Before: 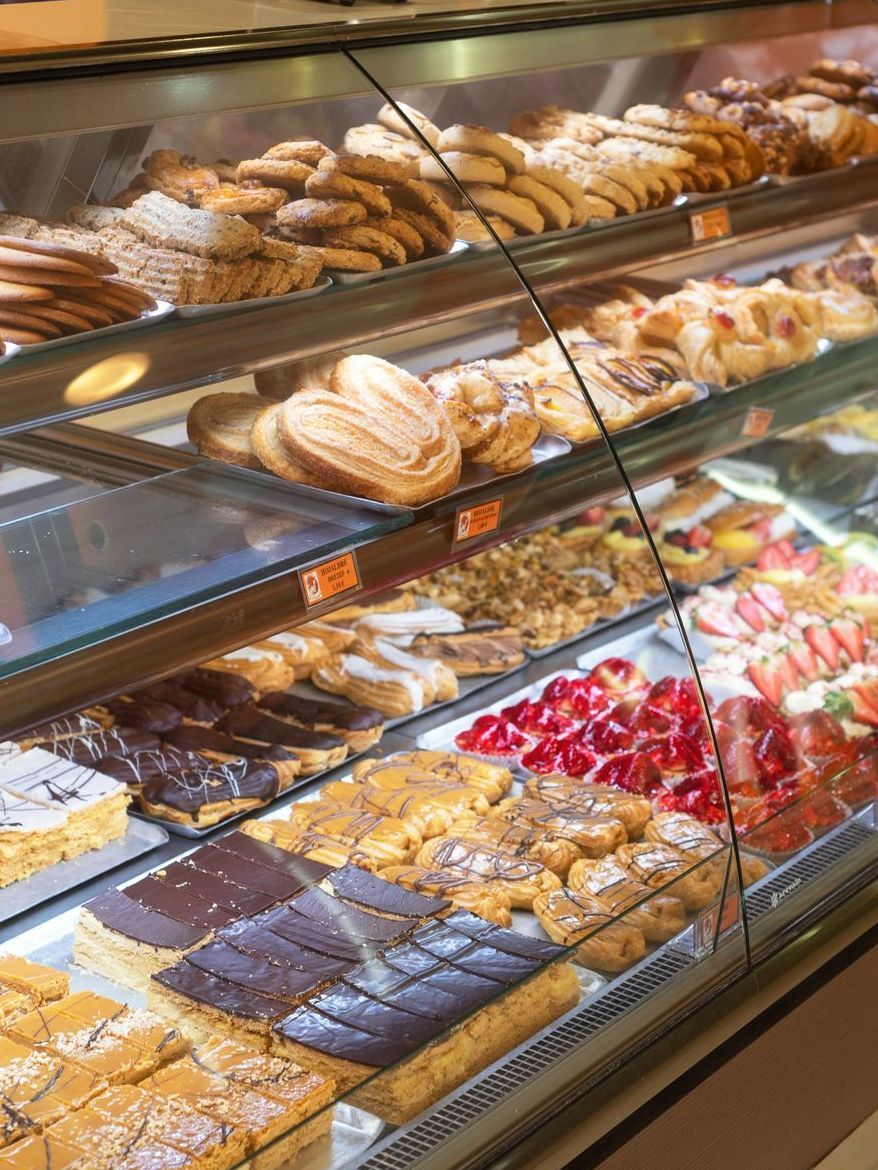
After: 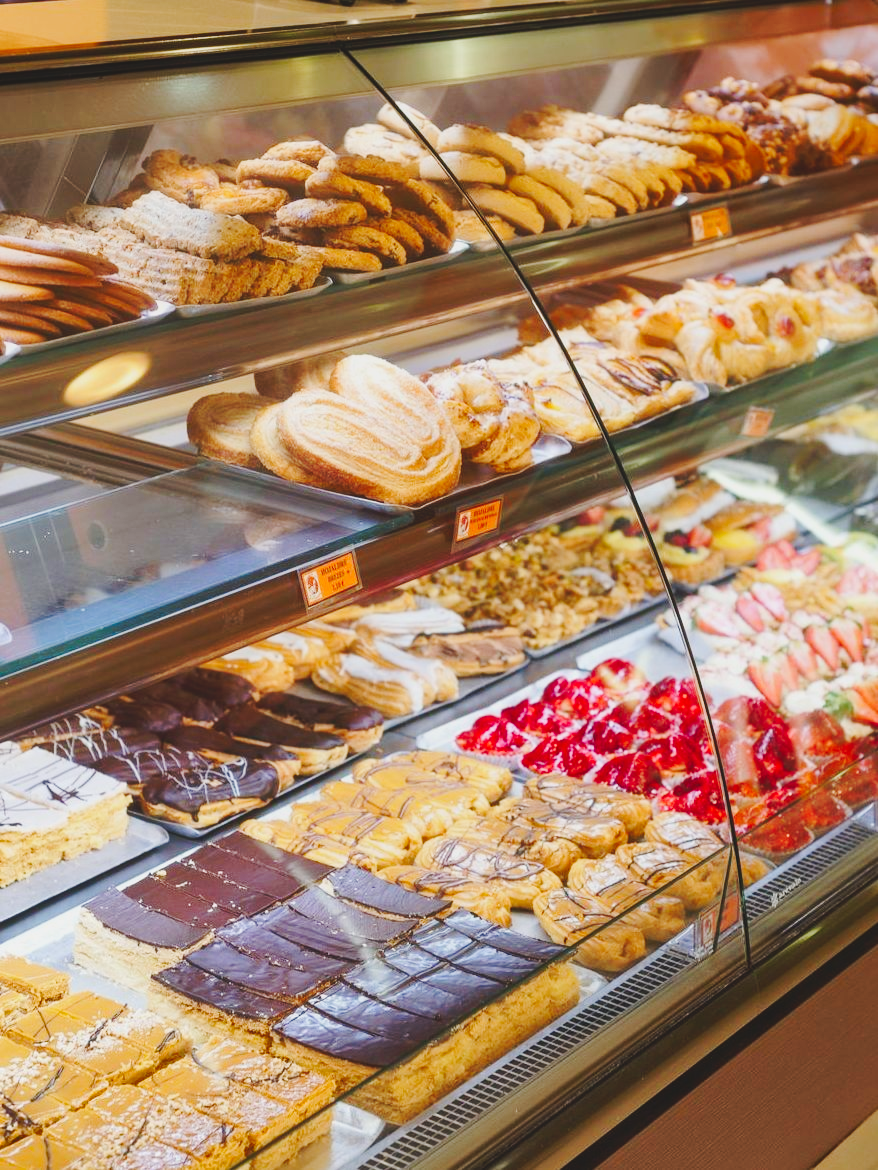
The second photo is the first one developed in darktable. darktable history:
tone curve: curves: ch0 [(0, 0.023) (0.103, 0.087) (0.277, 0.28) (0.438, 0.547) (0.546, 0.678) (0.735, 0.843) (0.994, 1)]; ch1 [(0, 0) (0.371, 0.261) (0.465, 0.42) (0.488, 0.477) (0.512, 0.513) (0.542, 0.581) (0.574, 0.647) (0.636, 0.747) (1, 1)]; ch2 [(0, 0) (0.369, 0.388) (0.449, 0.431) (0.478, 0.471) (0.516, 0.517) (0.575, 0.642) (0.649, 0.726) (1, 1)], preserve colors none
shadows and highlights: soften with gaussian
local contrast: highlights 69%, shadows 65%, detail 81%, midtone range 0.321
